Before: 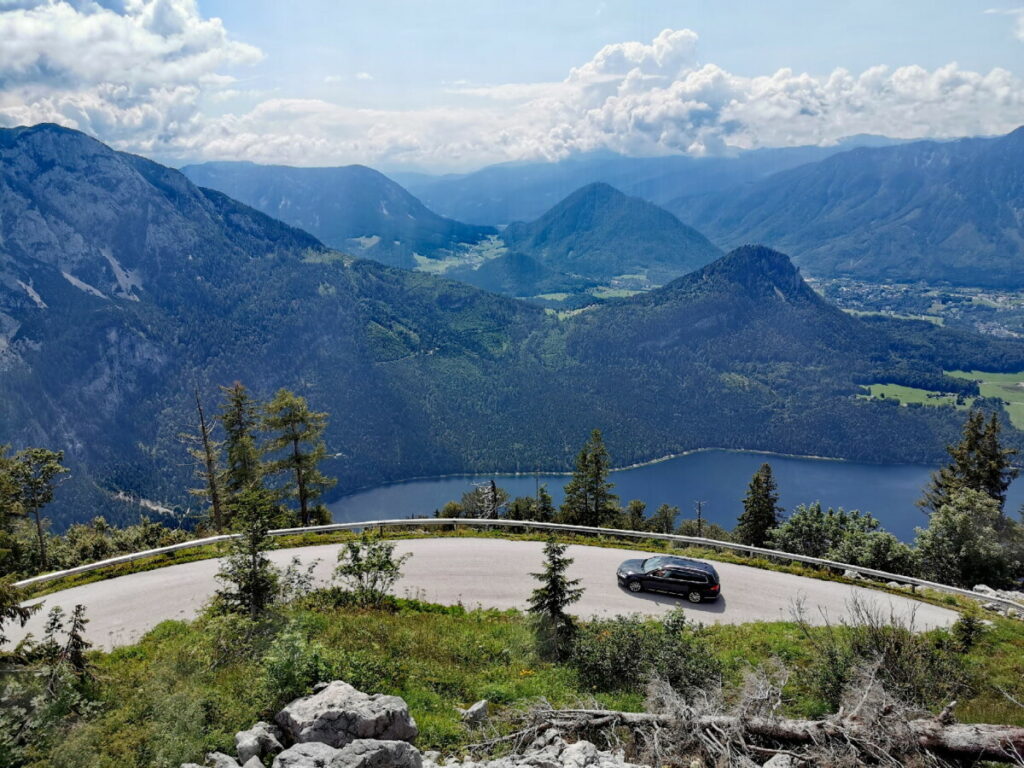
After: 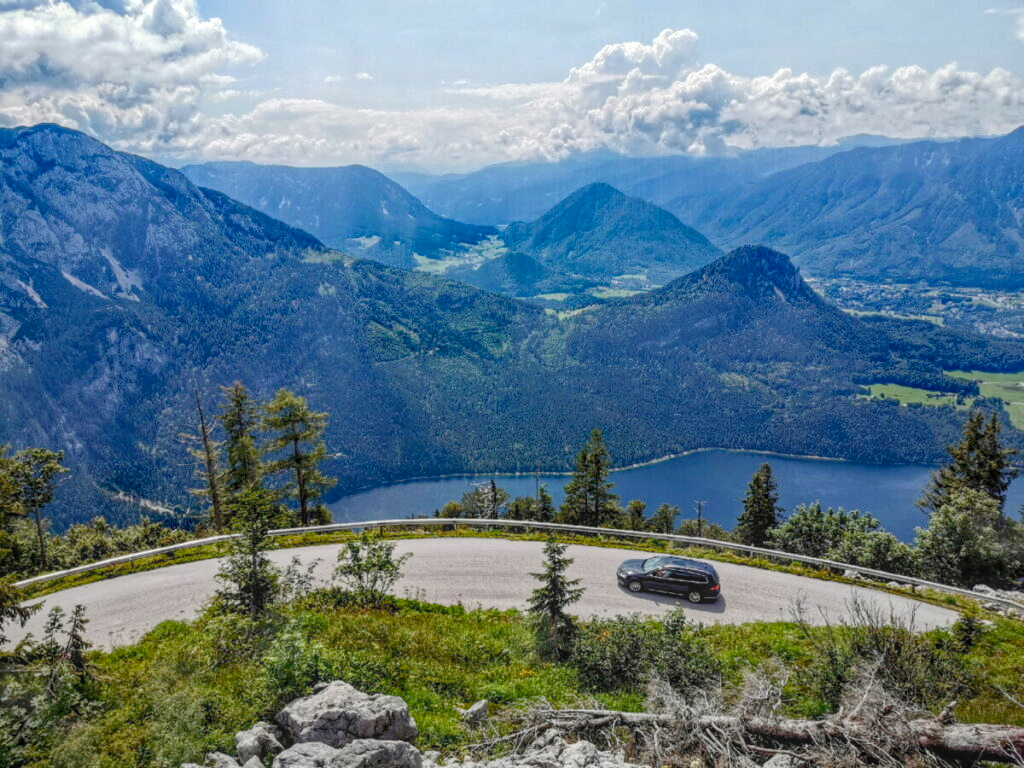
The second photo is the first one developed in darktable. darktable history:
local contrast: highlights 66%, shadows 33%, detail 166%, midtone range 0.2
color balance rgb: perceptual saturation grading › global saturation 20%, perceptual saturation grading › highlights -24.808%, perceptual saturation grading › shadows 25.598%
